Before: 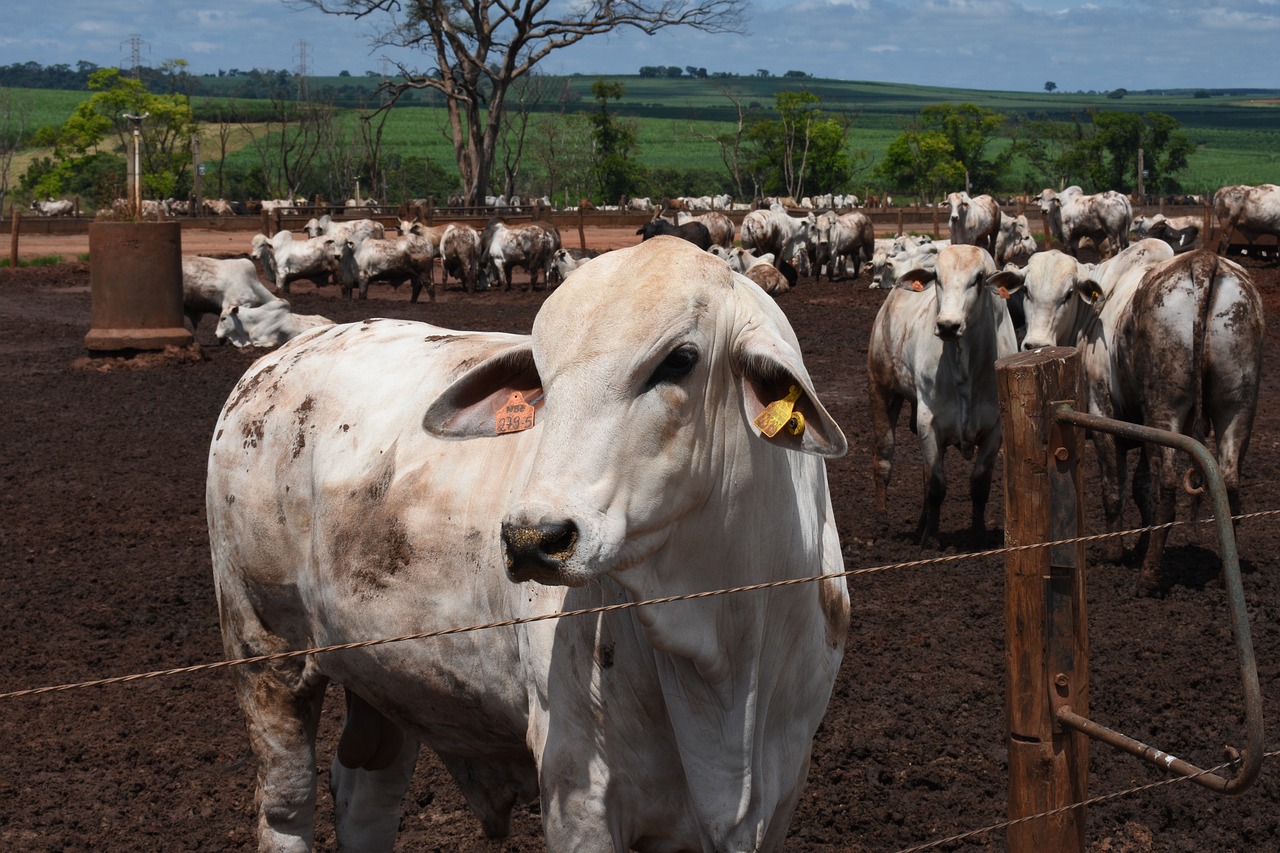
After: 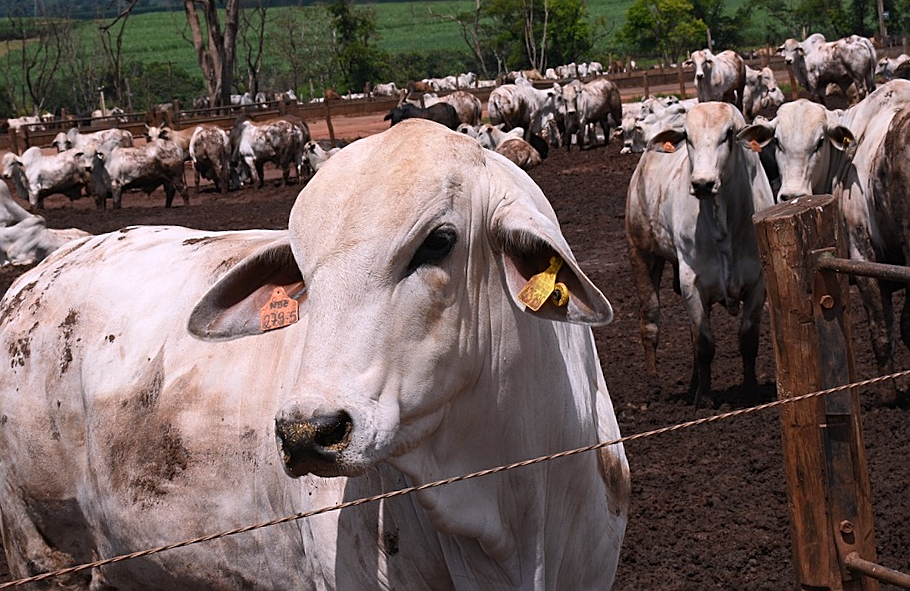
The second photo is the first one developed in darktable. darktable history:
white balance: red 1.05, blue 1.072
sharpen: on, module defaults
crop: left 16.768%, top 8.653%, right 8.362%, bottom 12.485%
rotate and perspective: rotation -5°, crop left 0.05, crop right 0.952, crop top 0.11, crop bottom 0.89
